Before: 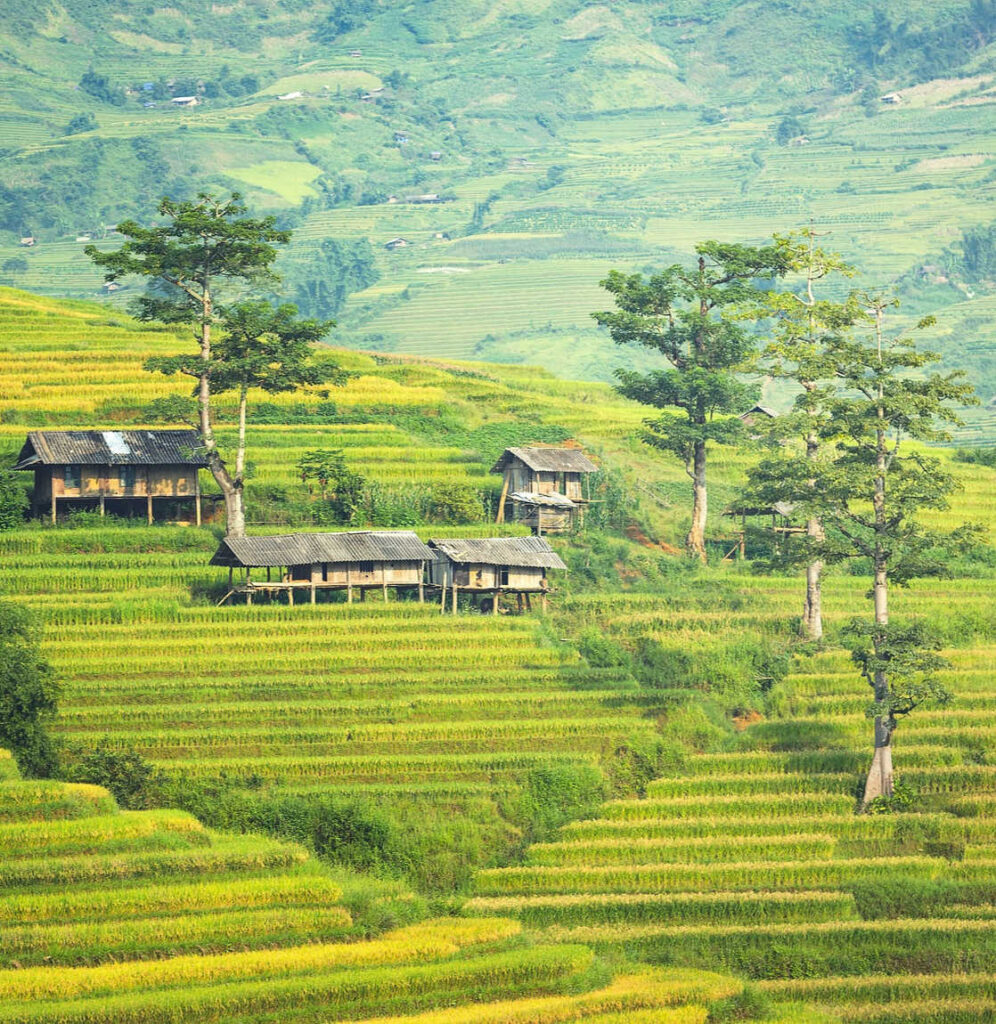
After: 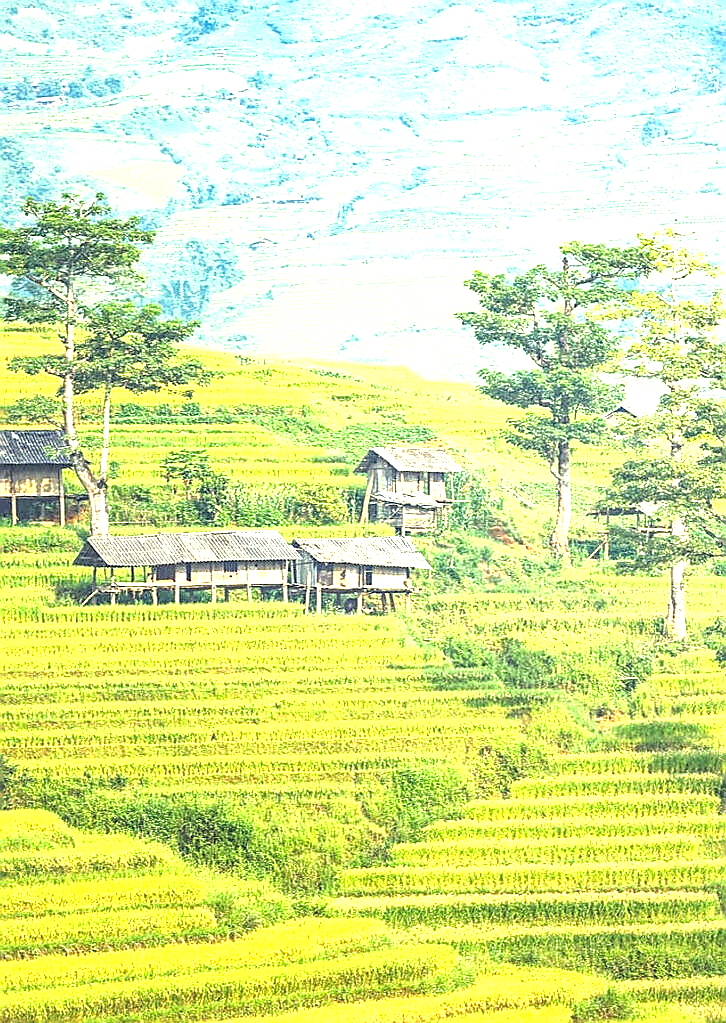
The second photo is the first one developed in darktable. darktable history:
sharpen: radius 1.385, amount 1.262, threshold 0.746
shadows and highlights: shadows 25.87, highlights -24.36
tone equalizer: on, module defaults
local contrast: on, module defaults
crop: left 13.726%, right 13.291%
exposure: black level correction 0, exposure 1.458 EV, compensate exposure bias true, compensate highlight preservation false
